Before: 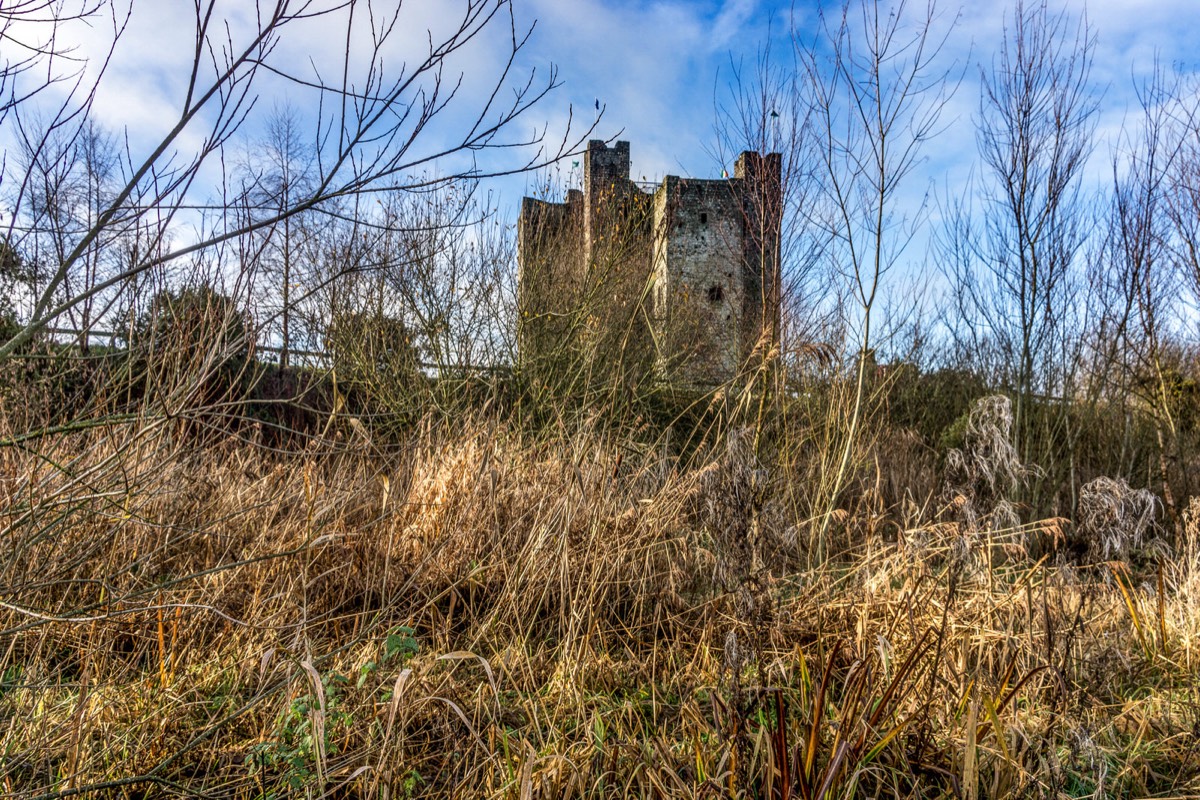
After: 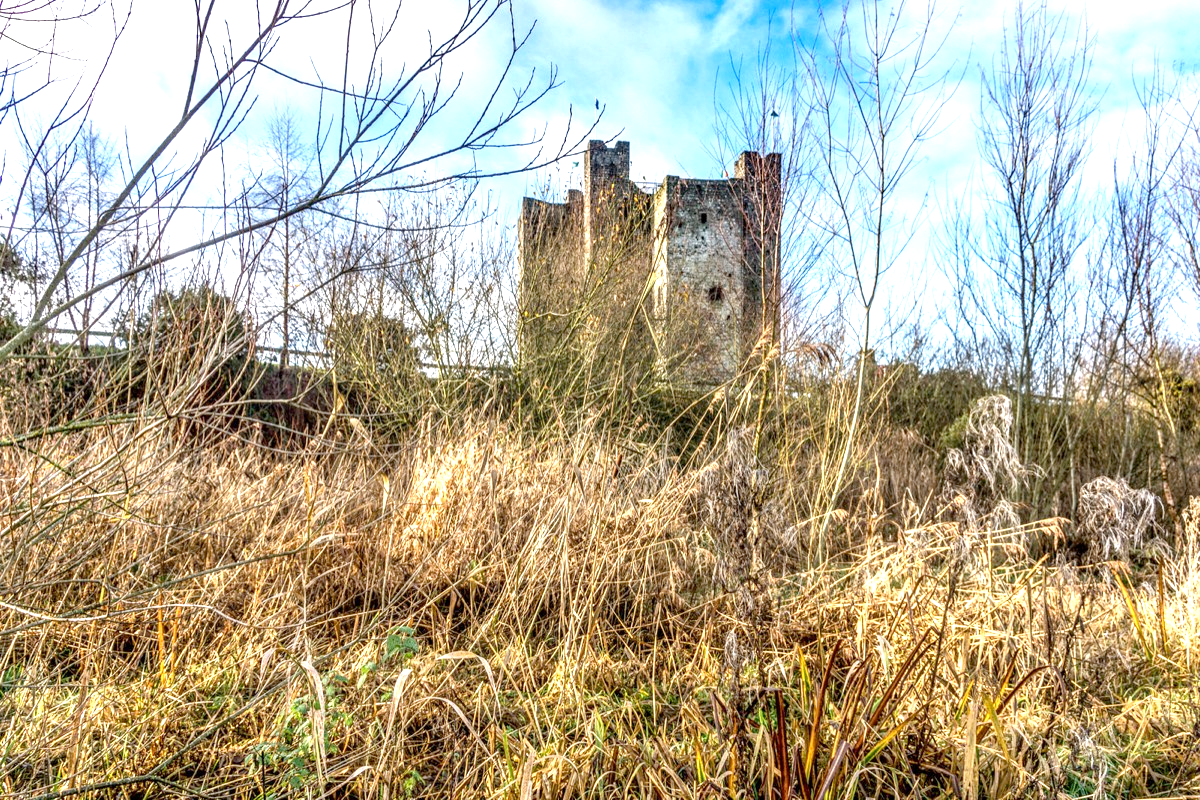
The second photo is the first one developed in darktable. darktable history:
exposure: exposure 0.949 EV, compensate exposure bias true, compensate highlight preservation false
